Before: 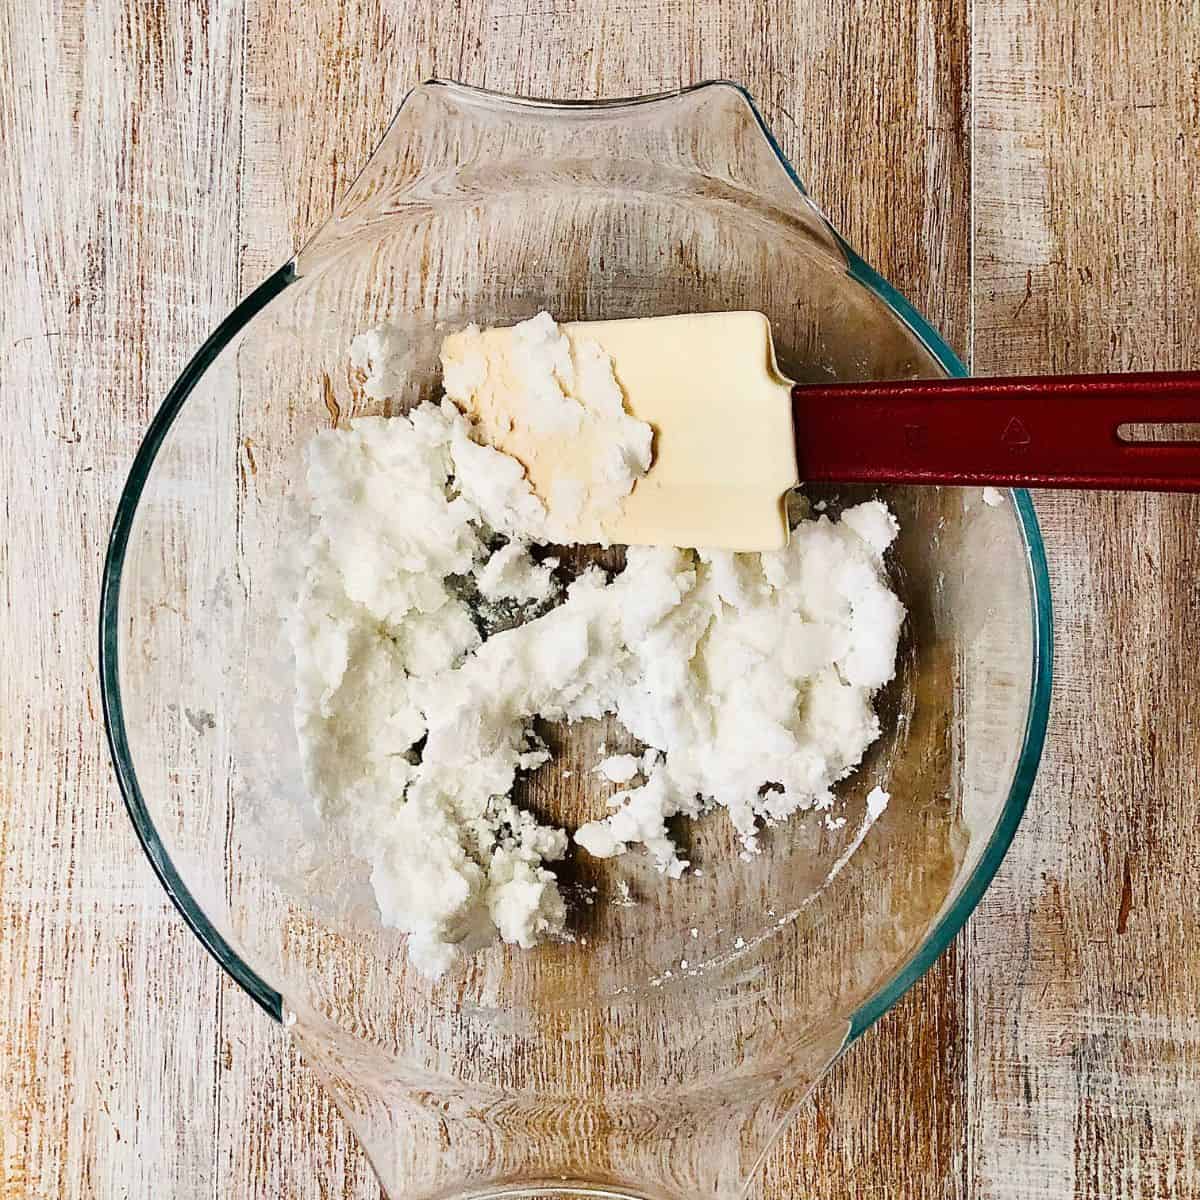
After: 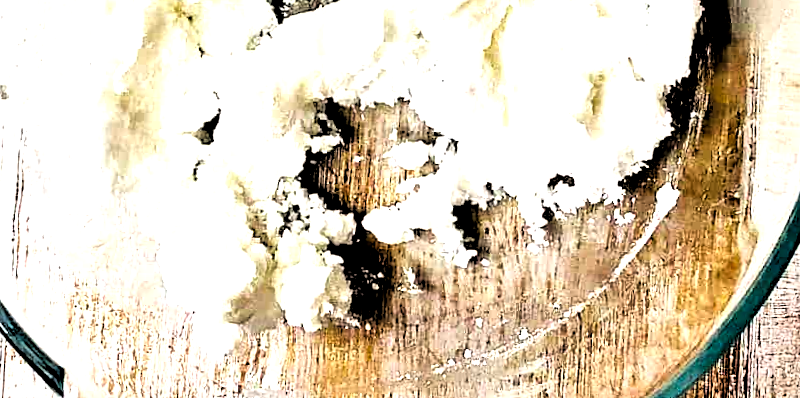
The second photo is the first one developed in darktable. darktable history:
tone equalizer: -8 EV -0.417 EV, -7 EV -0.389 EV, -6 EV -0.333 EV, -5 EV -0.222 EV, -3 EV 0.222 EV, -2 EV 0.333 EV, -1 EV 0.389 EV, +0 EV 0.417 EV, edges refinement/feathering 500, mask exposure compensation -1.57 EV, preserve details no
color zones: curves: ch0 [(0, 0.613) (0.01, 0.613) (0.245, 0.448) (0.498, 0.529) (0.642, 0.665) (0.879, 0.777) (0.99, 0.613)]; ch1 [(0, 0) (0.143, 0) (0.286, 0) (0.429, 0) (0.571, 0) (0.714, 0) (0.857, 0)], mix -121.96%
rotate and perspective: rotation 2.17°, automatic cropping off
tone curve: curves: ch0 [(0, 0) (0.118, 0.034) (0.182, 0.124) (0.265, 0.214) (0.504, 0.508) (0.783, 0.825) (1, 1)], color space Lab, linked channels, preserve colors none
crop: left 18.091%, top 51.13%, right 17.525%, bottom 16.85%
rgb levels: levels [[0.034, 0.472, 0.904], [0, 0.5, 1], [0, 0.5, 1]]
local contrast: mode bilateral grid, contrast 20, coarseness 50, detail 179%, midtone range 0.2
exposure: exposure 0.507 EV, compensate highlight preservation false
